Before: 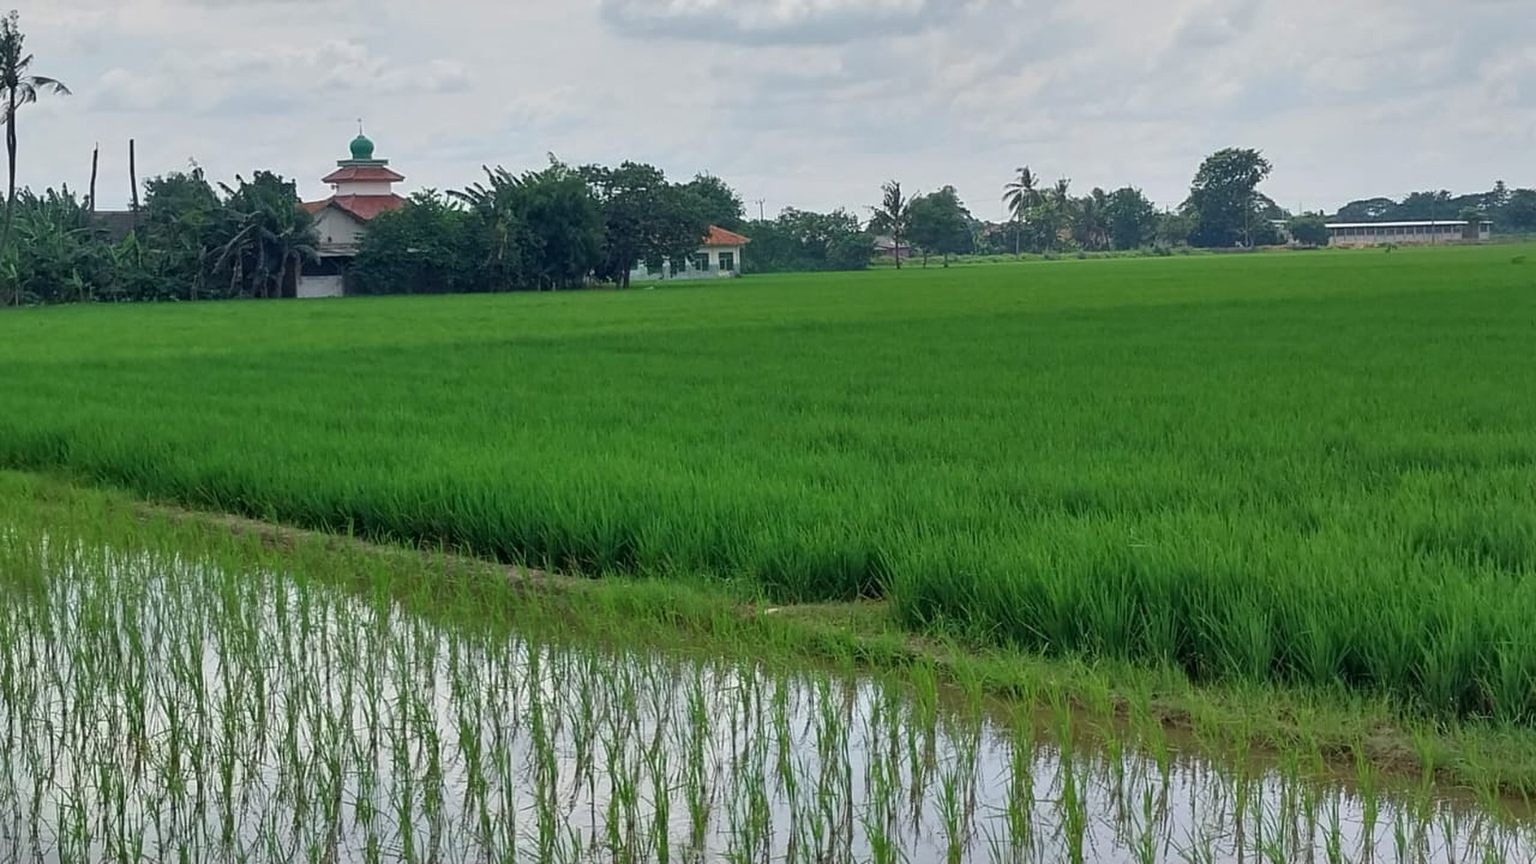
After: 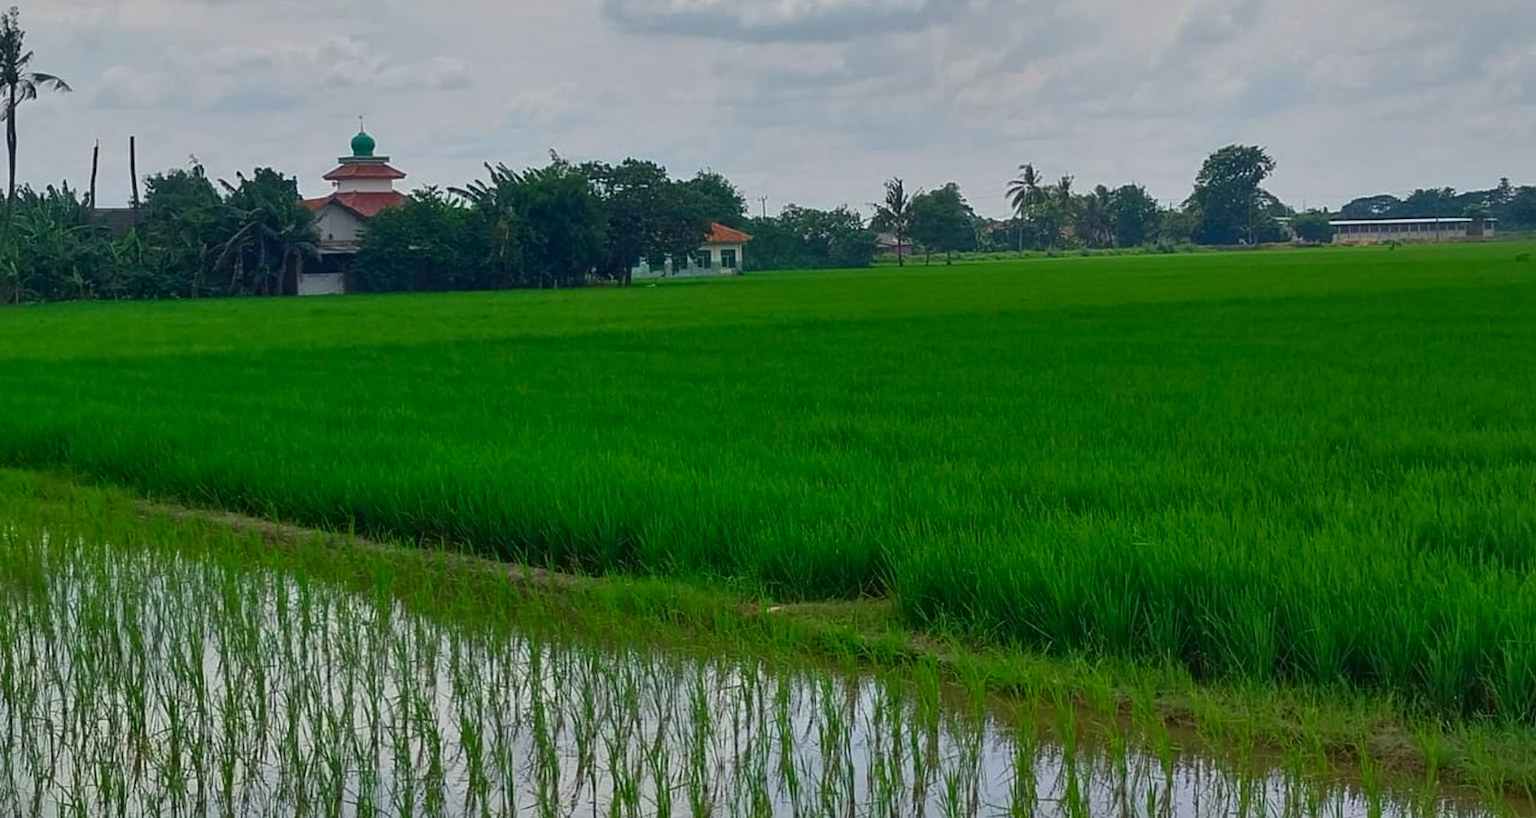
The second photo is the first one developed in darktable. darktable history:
lowpass: radius 0.1, contrast 0.85, saturation 1.1, unbound 0
contrast brightness saturation: contrast 0.07, brightness -0.14, saturation 0.11
crop: top 0.448%, right 0.264%, bottom 5.045%
